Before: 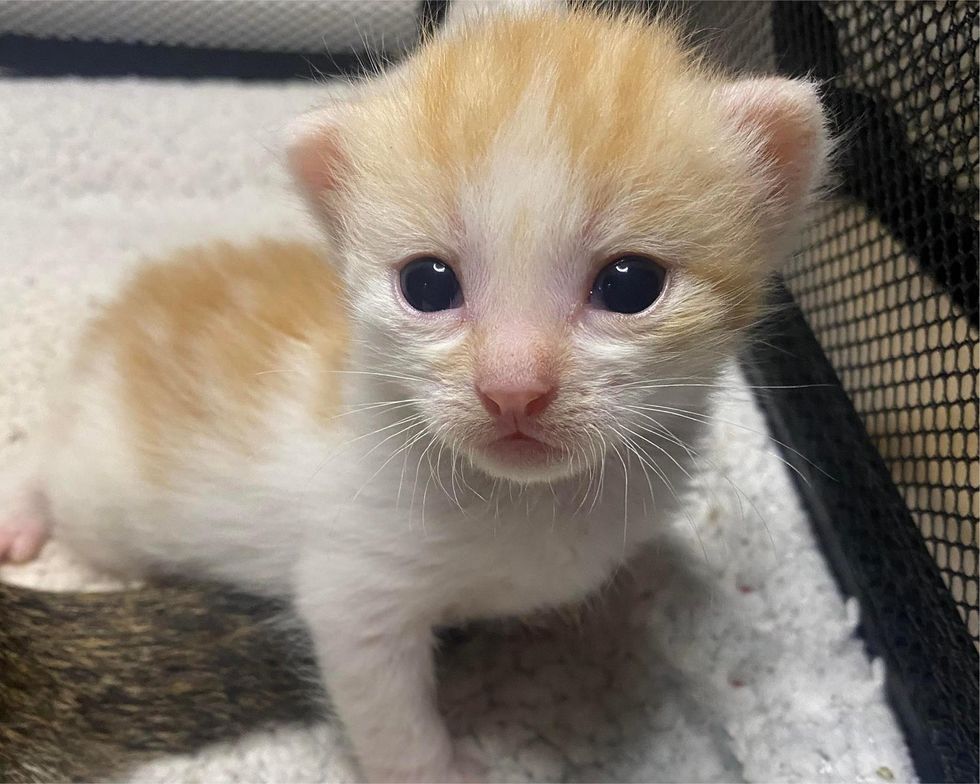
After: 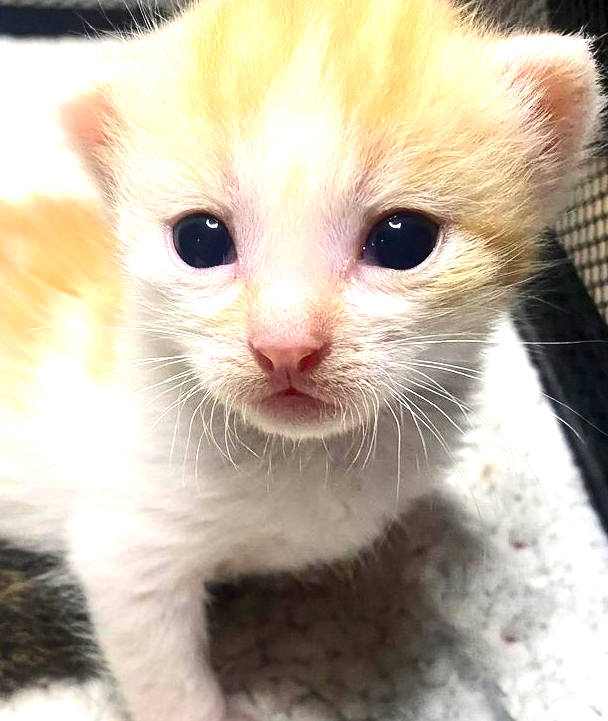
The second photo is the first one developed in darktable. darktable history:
exposure: black level correction 0.001, exposure 1.116 EV, compensate highlight preservation false
crop and rotate: left 23.31%, top 5.635%, right 14.649%, bottom 2.313%
contrast brightness saturation: contrast 0.192, brightness -0.107, saturation 0.209
tone equalizer: on, module defaults
